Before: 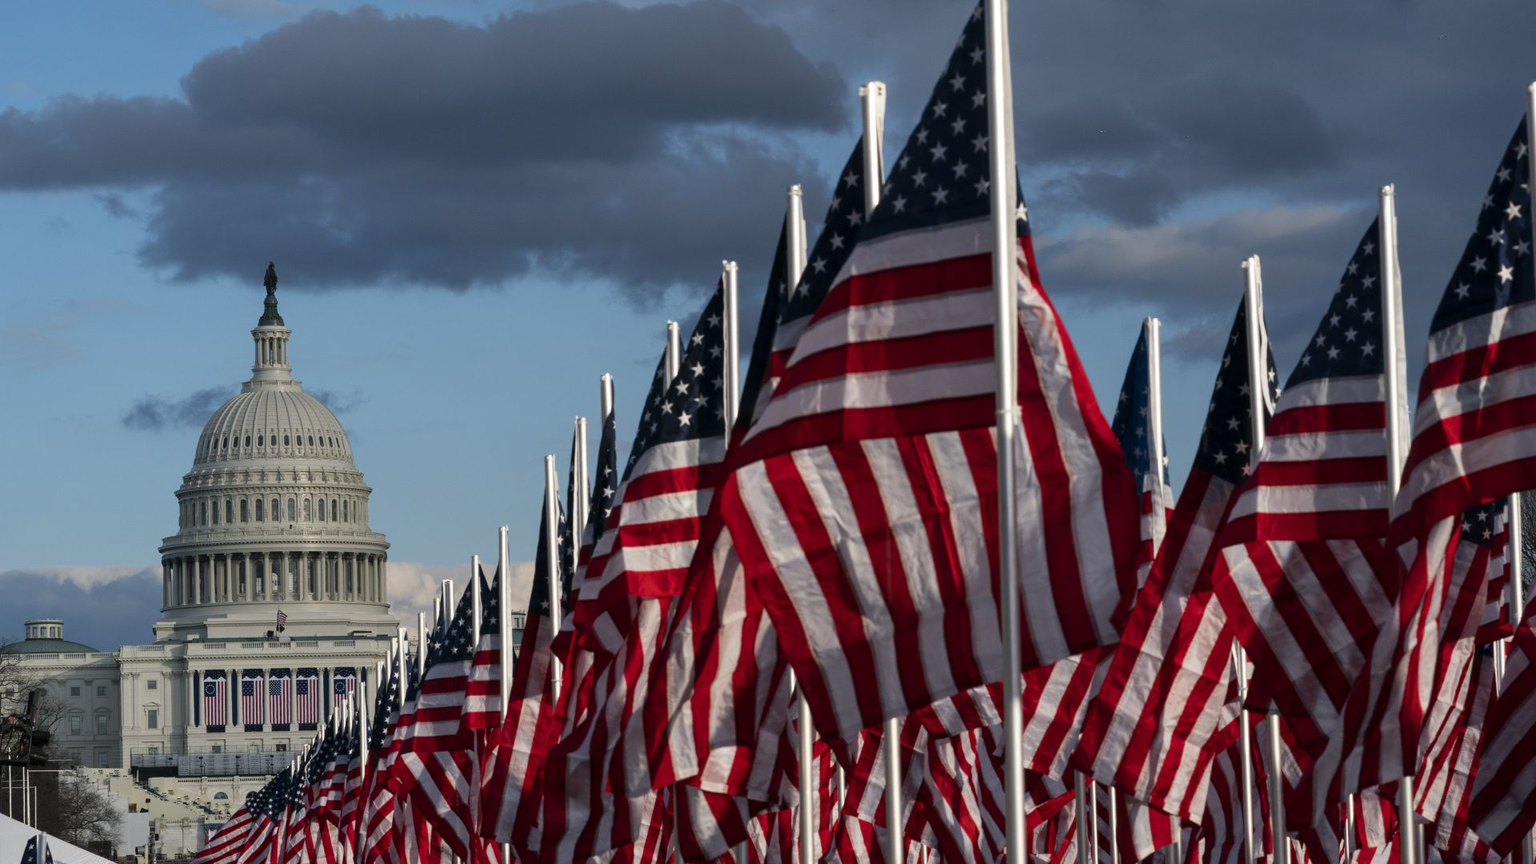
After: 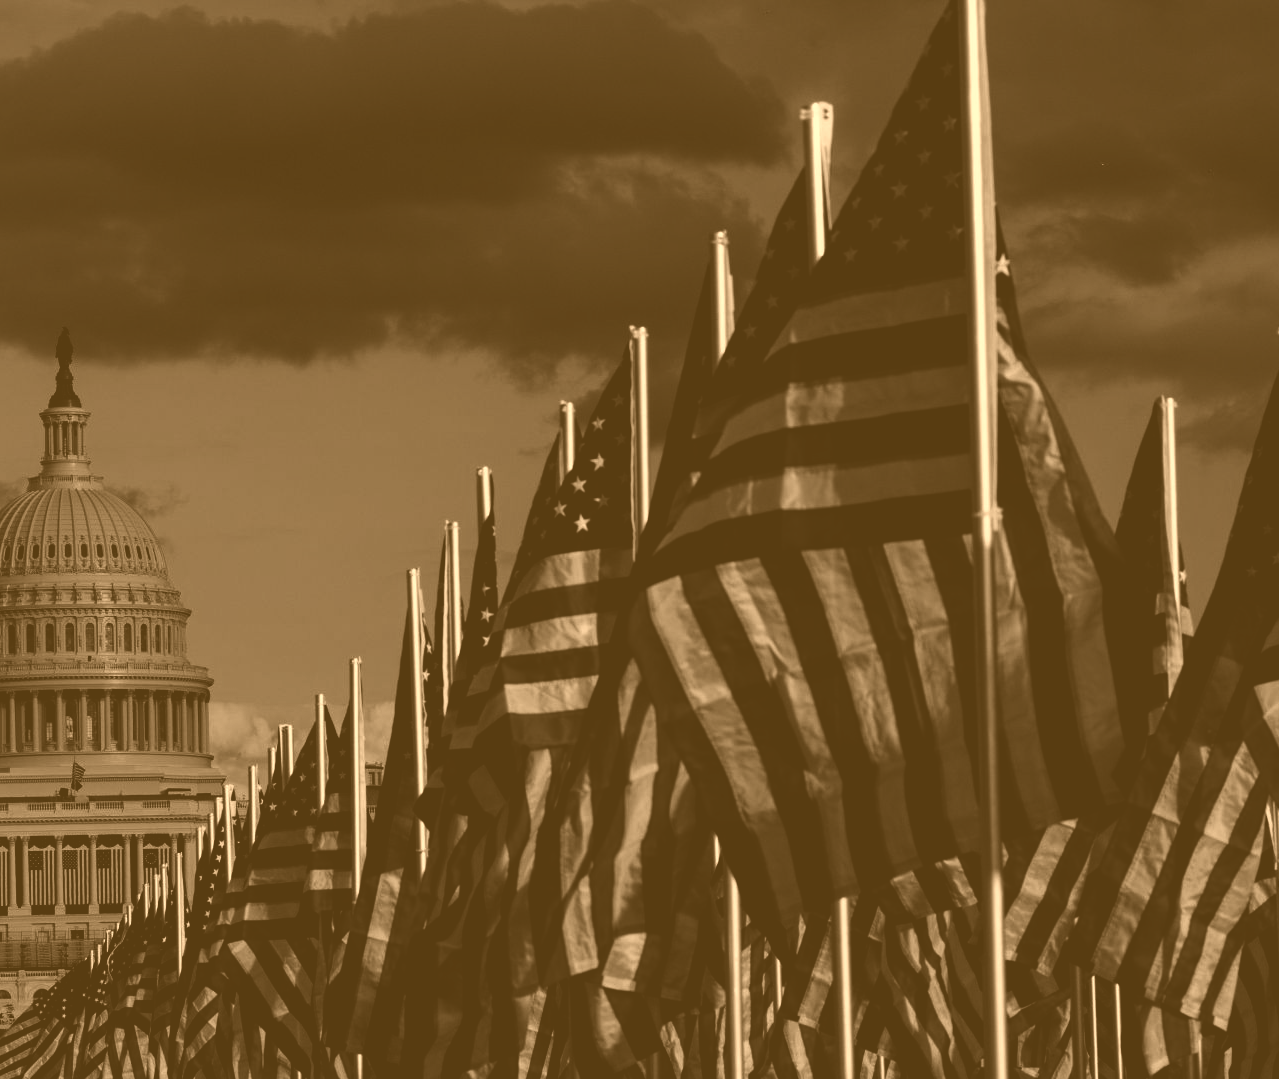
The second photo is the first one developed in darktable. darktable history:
colorize: hue 28.8°, source mix 100%
crop and rotate: left 14.292%, right 19.041%
rgb levels: levels [[0.013, 0.434, 0.89], [0, 0.5, 1], [0, 0.5, 1]]
filmic rgb: hardness 4.17
haze removal: strength 0.12, distance 0.25, compatibility mode true, adaptive false
contrast brightness saturation: contrast 0.02, brightness -1, saturation -1
